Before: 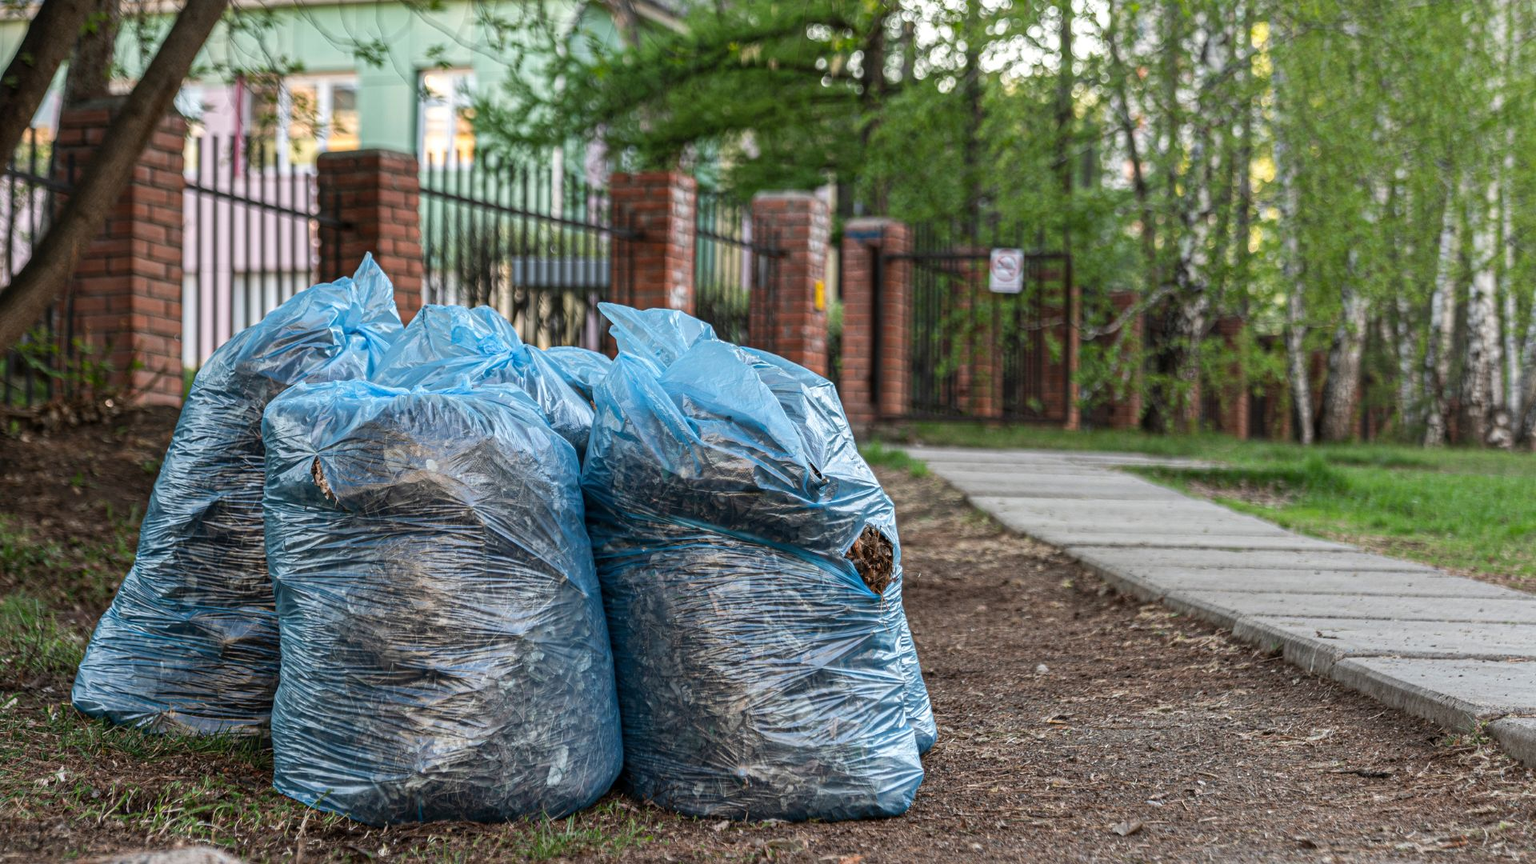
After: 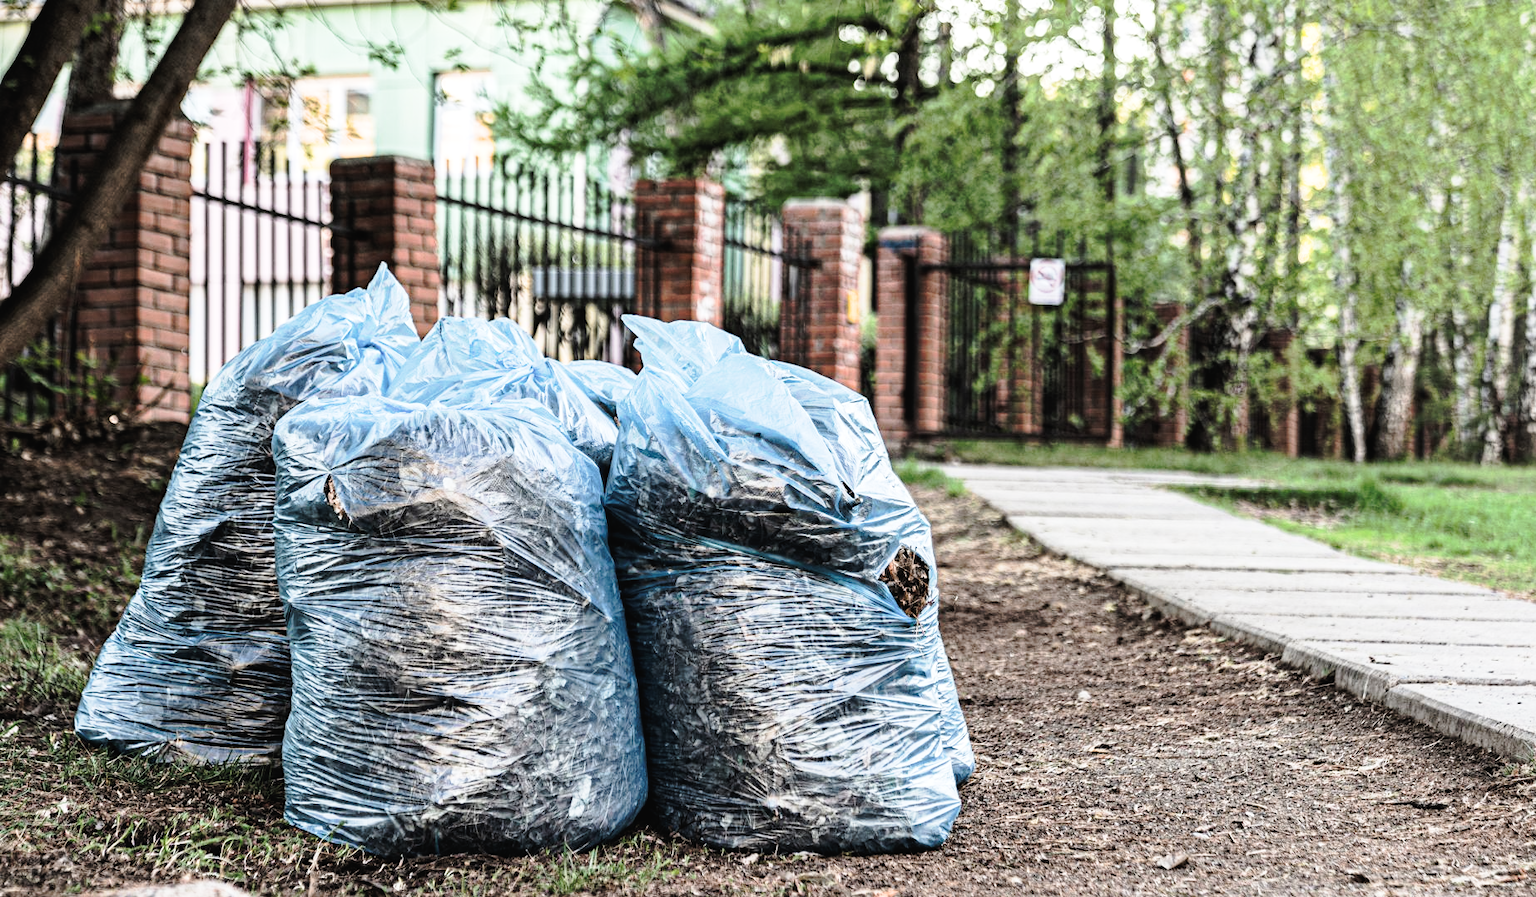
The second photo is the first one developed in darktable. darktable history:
crop: right 3.831%, bottom 0.046%
contrast brightness saturation: contrast 0.097, saturation -0.284
exposure: black level correction -0.005, exposure 1.002 EV, compensate exposure bias true, compensate highlight preservation false
haze removal: compatibility mode true, adaptive false
tone curve: curves: ch0 [(0, 0.021) (0.059, 0.053) (0.212, 0.18) (0.337, 0.304) (0.495, 0.505) (0.725, 0.731) (0.89, 0.919) (1, 1)]; ch1 [(0, 0) (0.094, 0.081) (0.285, 0.299) (0.403, 0.436) (0.479, 0.475) (0.54, 0.55) (0.615, 0.637) (0.683, 0.688) (1, 1)]; ch2 [(0, 0) (0.257, 0.217) (0.434, 0.434) (0.498, 0.507) (0.527, 0.542) (0.597, 0.587) (0.658, 0.595) (1, 1)], preserve colors none
local contrast: mode bilateral grid, contrast 11, coarseness 24, detail 111%, midtone range 0.2
filmic rgb: black relative exposure -5.1 EV, white relative exposure 3.55 EV, hardness 3.19, contrast 1.4, highlights saturation mix -29.17%
